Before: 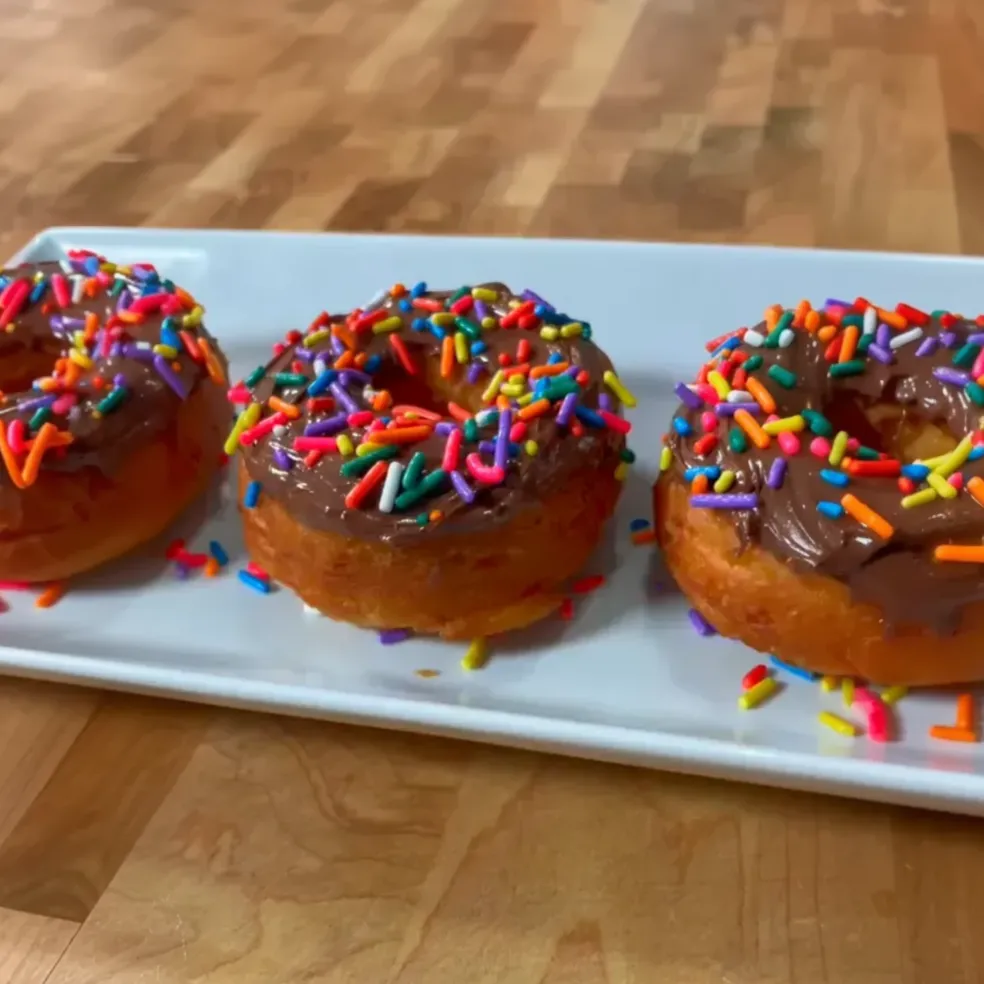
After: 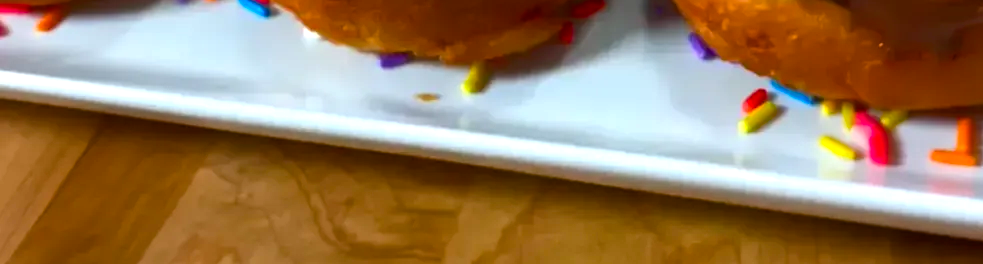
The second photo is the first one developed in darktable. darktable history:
crop and rotate: top 58.613%, bottom 14.523%
color balance rgb: perceptual saturation grading › global saturation 21.089%, perceptual saturation grading › highlights -19.686%, perceptual saturation grading › shadows 29.269%, perceptual brilliance grading › highlights 19.589%, perceptual brilliance grading › mid-tones 18.962%, perceptual brilliance grading › shadows -20.353%, global vibrance 3.052%
